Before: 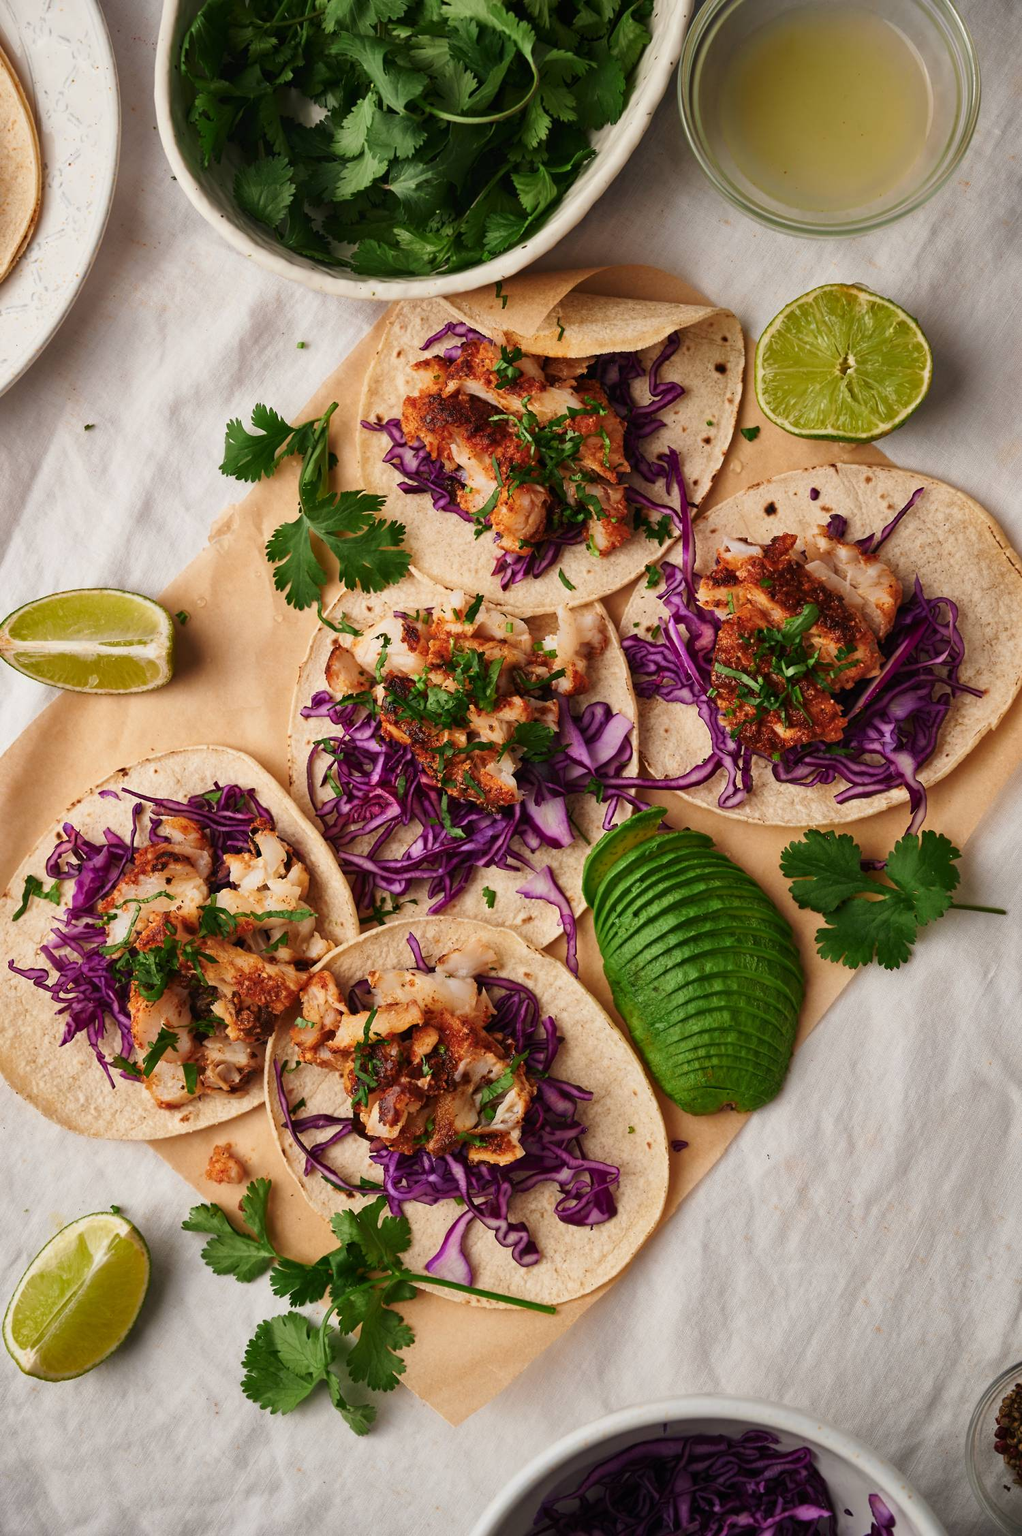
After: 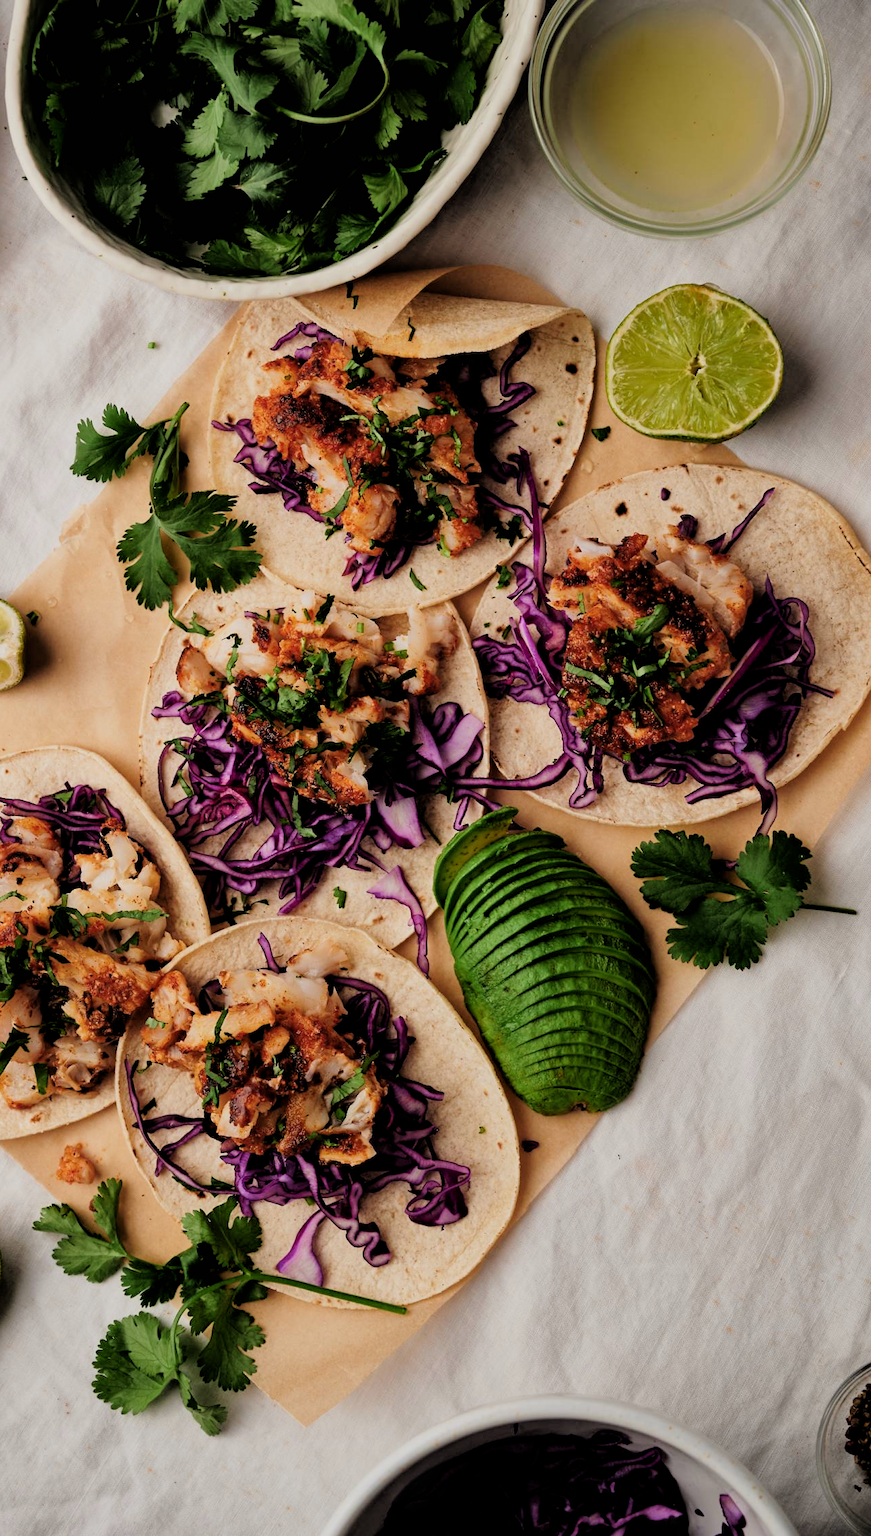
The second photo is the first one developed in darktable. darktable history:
filmic rgb: black relative exposure -3.42 EV, white relative exposure 3.45 EV, threshold 3 EV, hardness 2.36, contrast 1.104, iterations of high-quality reconstruction 0, enable highlight reconstruction true
crop and rotate: left 14.644%
